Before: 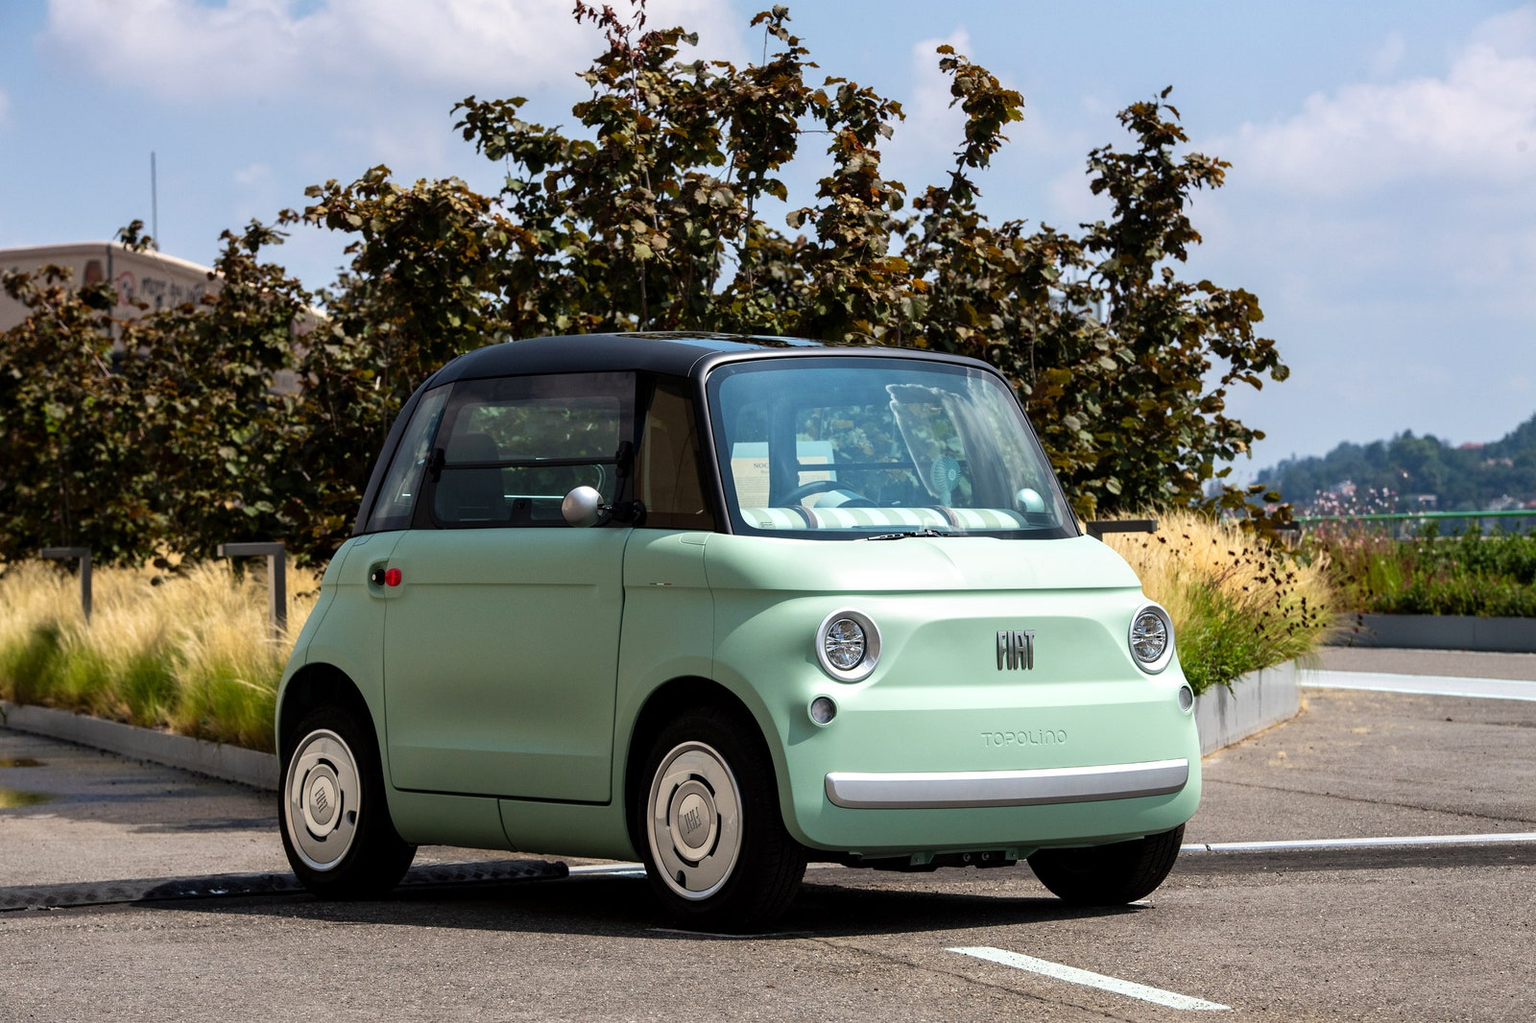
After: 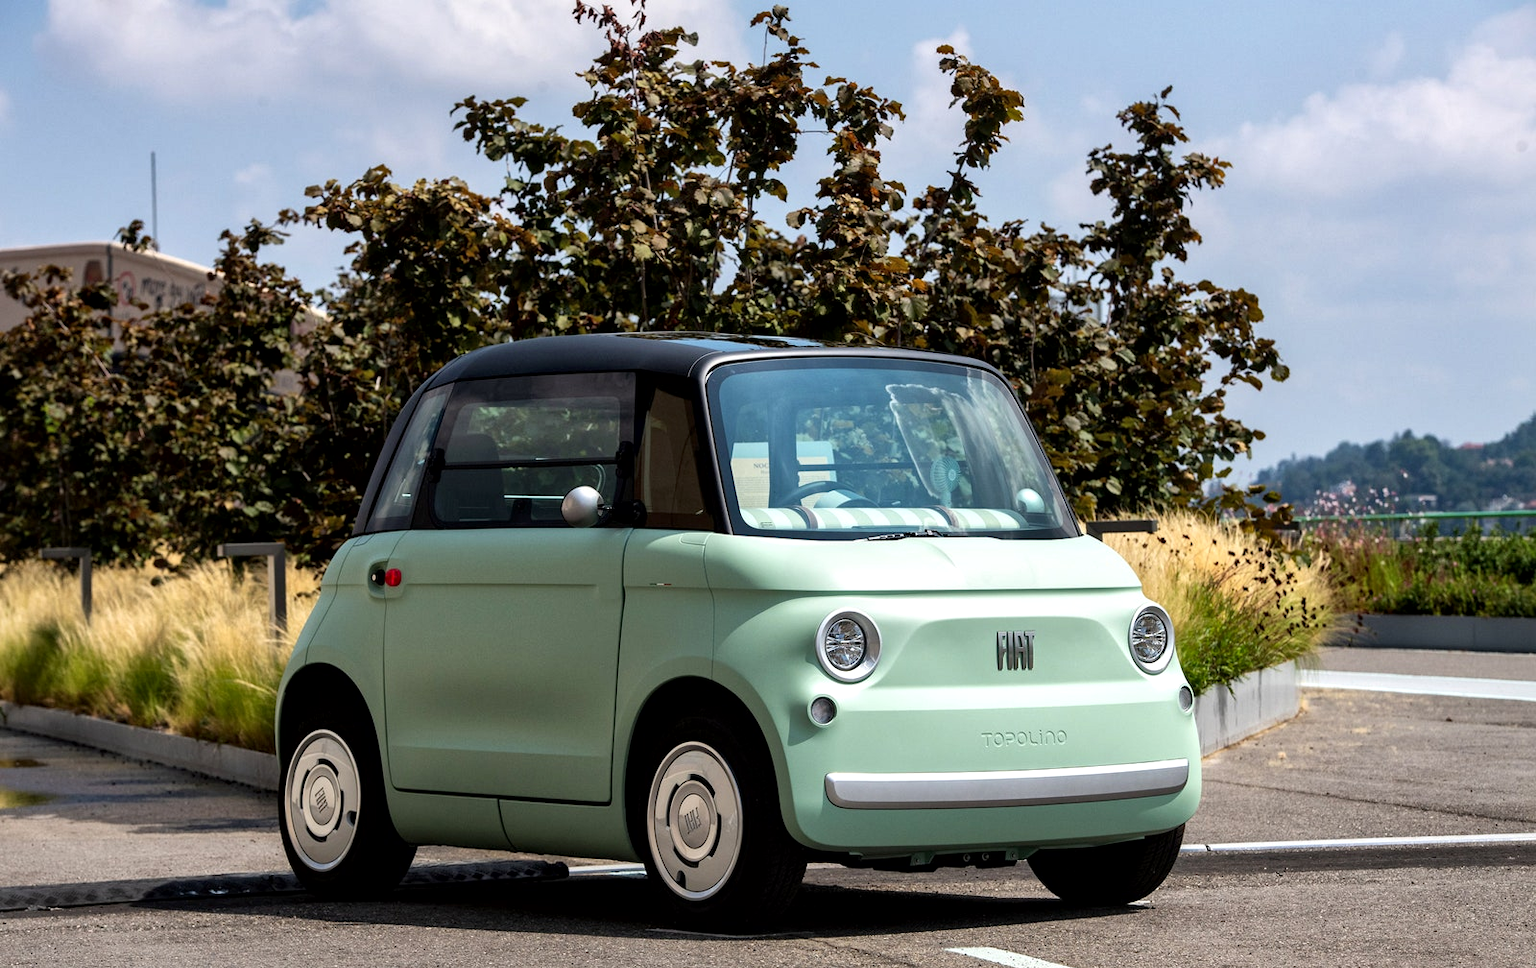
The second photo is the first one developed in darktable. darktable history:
crop and rotate: top 0.01%, bottom 5.296%
local contrast: mode bilateral grid, contrast 19, coarseness 50, detail 139%, midtone range 0.2
